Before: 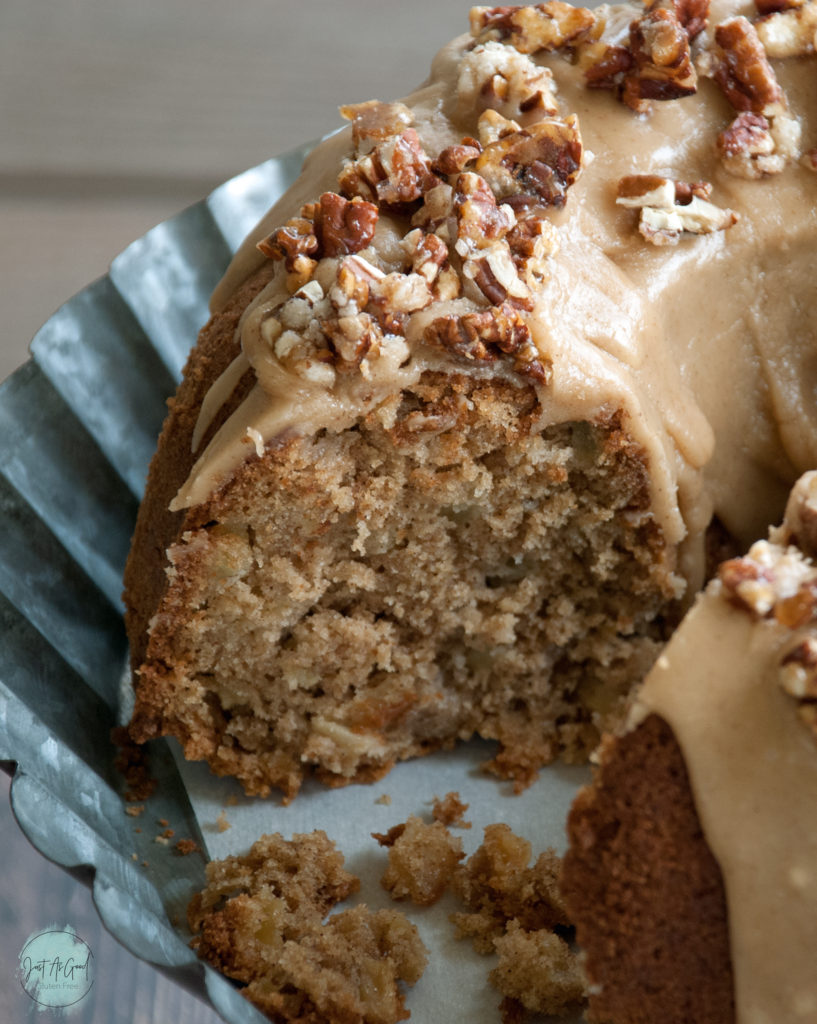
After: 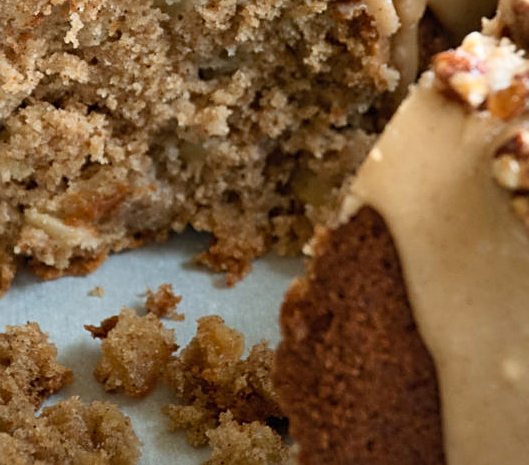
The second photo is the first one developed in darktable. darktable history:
contrast brightness saturation: contrast 0.202, brightness 0.162, saturation 0.226
sharpen: on, module defaults
crop and rotate: left 35.131%, top 49.702%, bottom 4.854%
